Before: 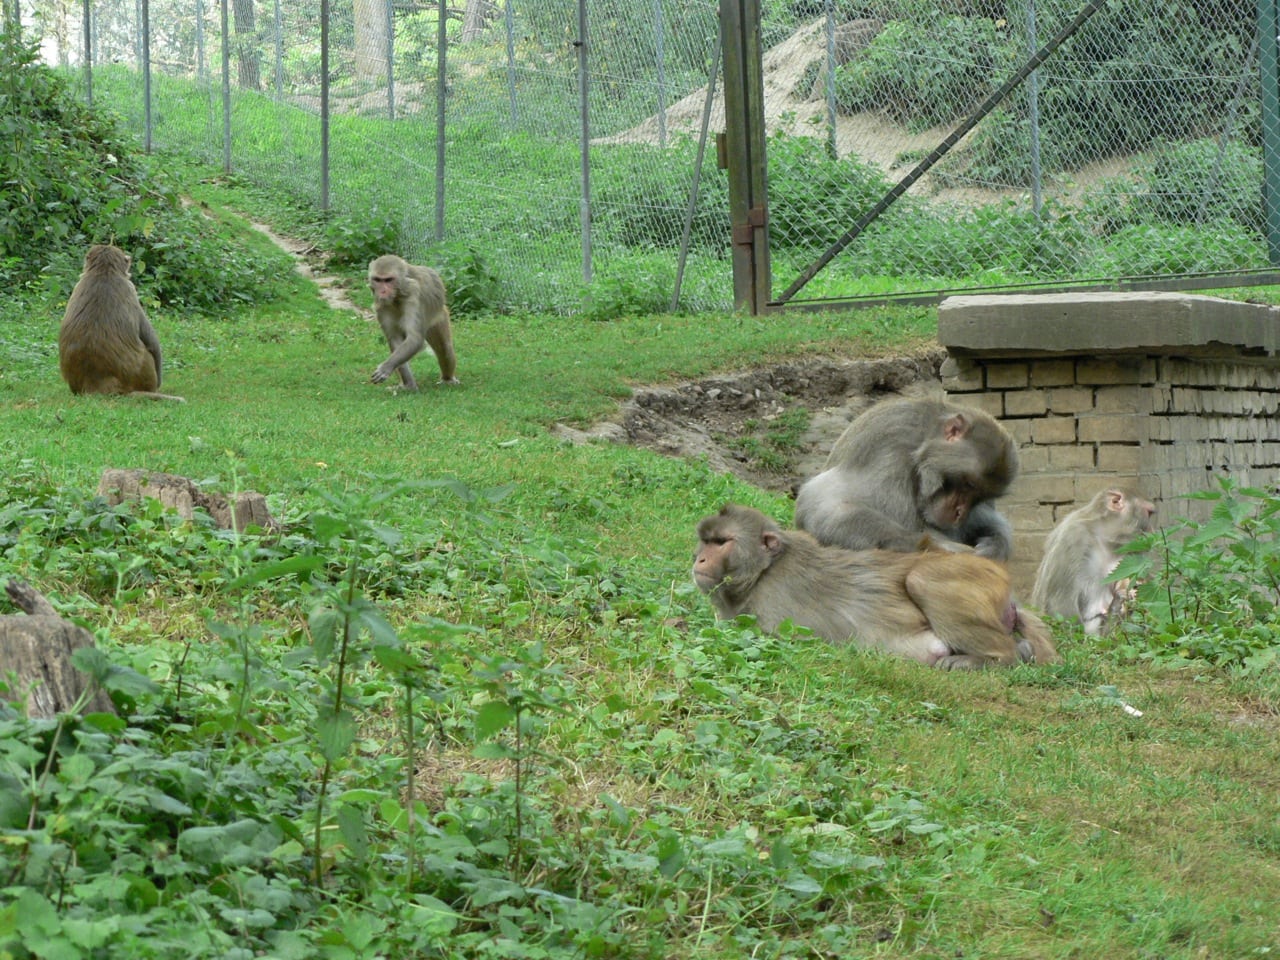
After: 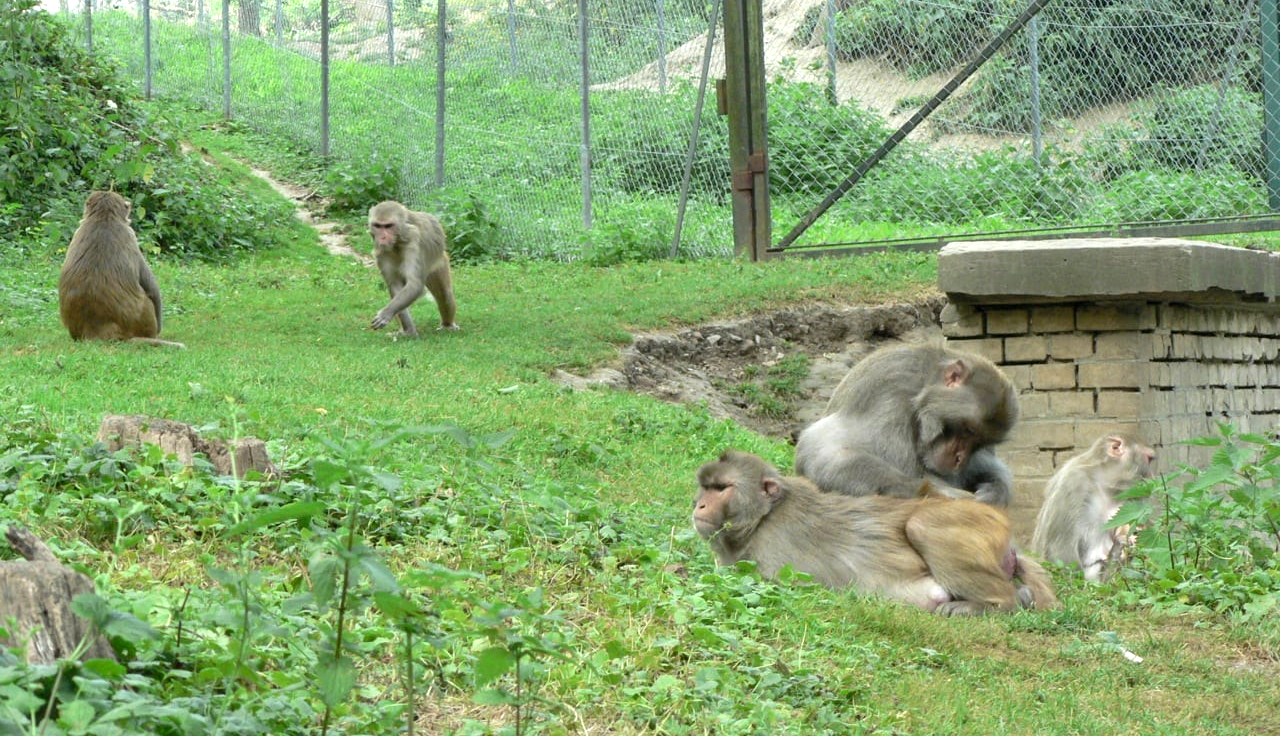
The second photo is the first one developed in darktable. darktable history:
exposure: black level correction 0.001, exposure 0.5 EV, compensate exposure bias true, compensate highlight preservation false
crop: top 5.667%, bottom 17.637%
